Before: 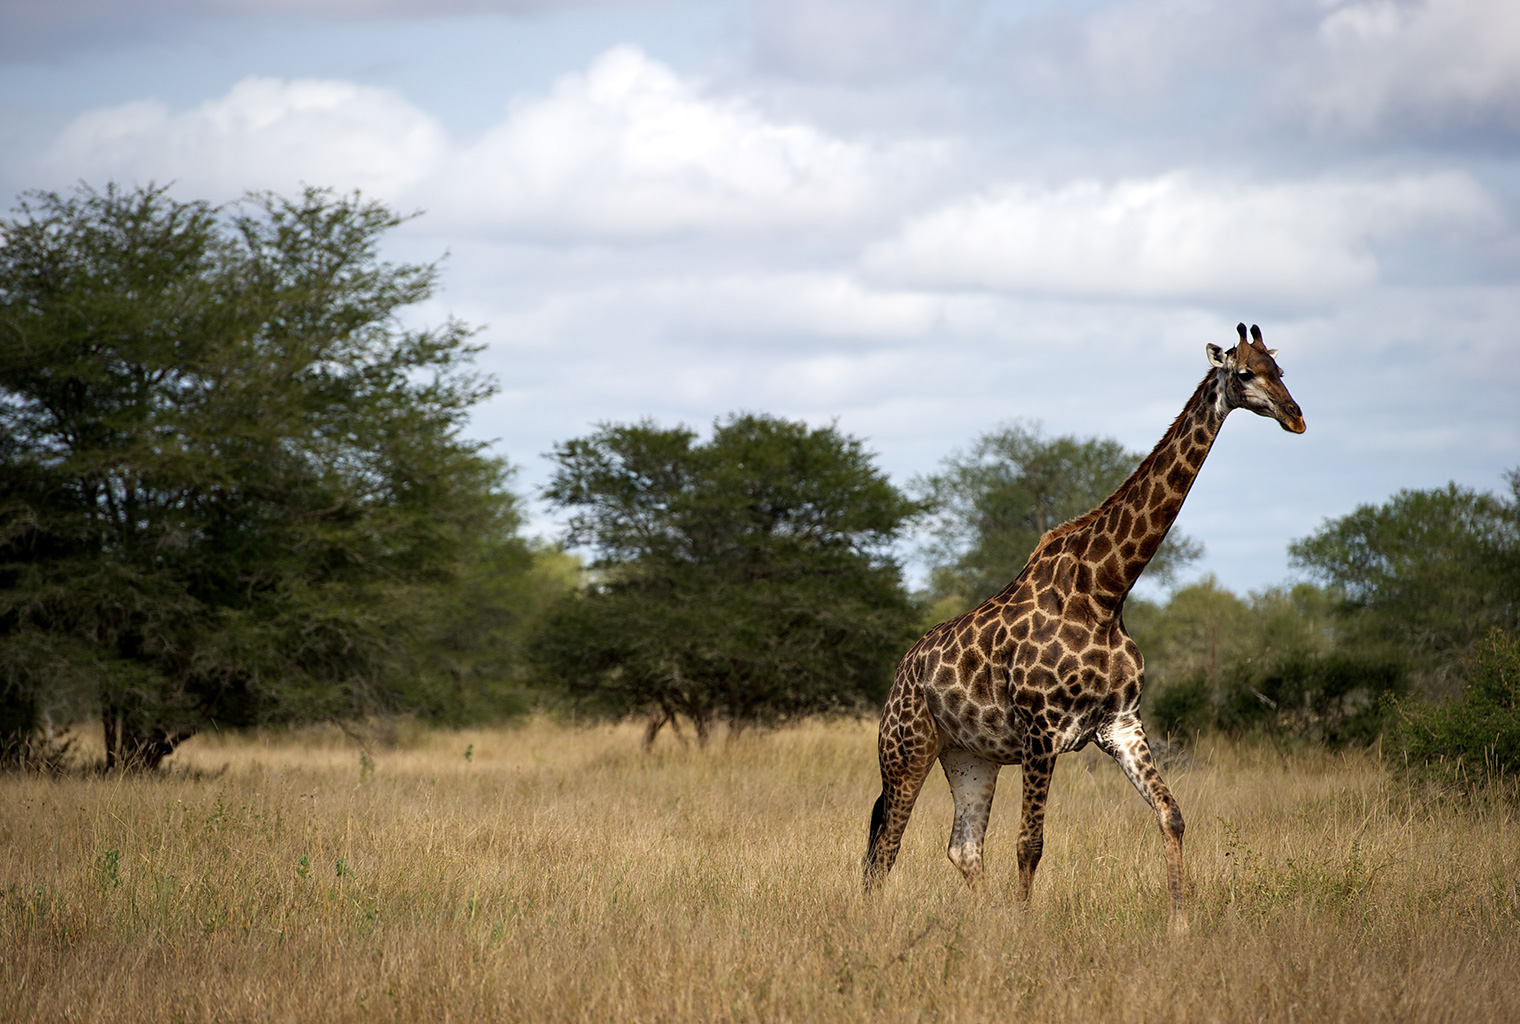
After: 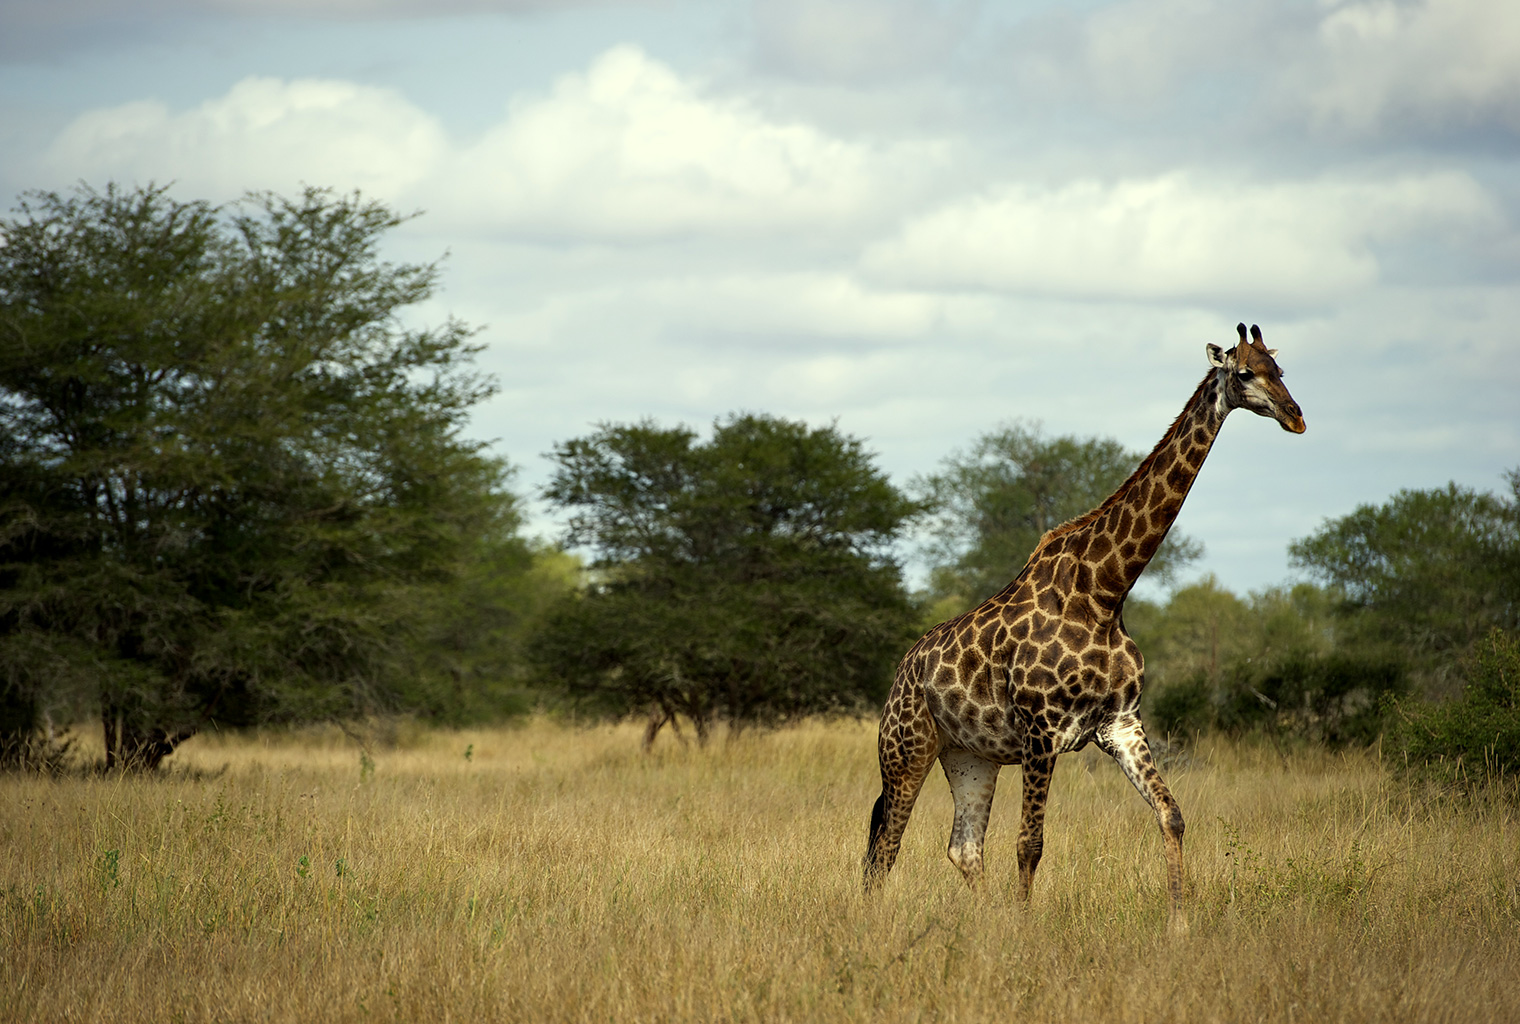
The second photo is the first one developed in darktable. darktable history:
color correction: highlights a* -5.76, highlights b* 11.08
